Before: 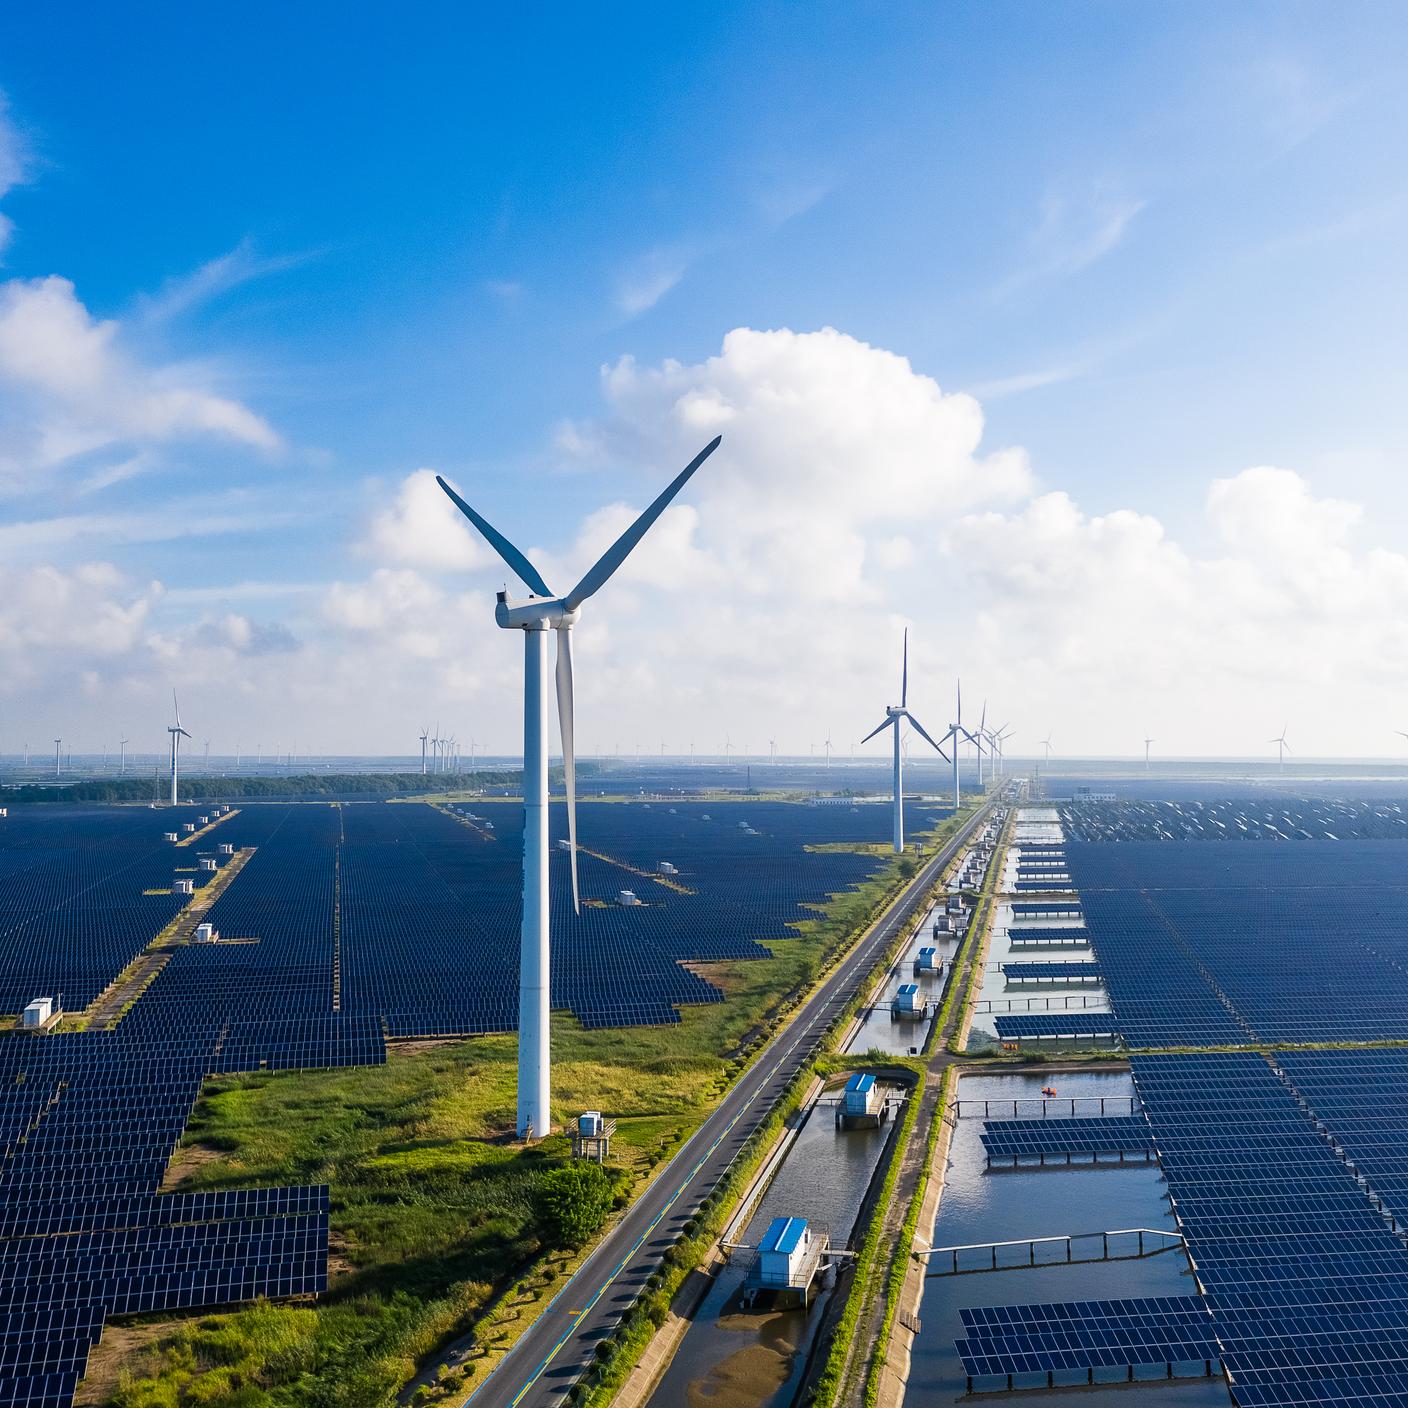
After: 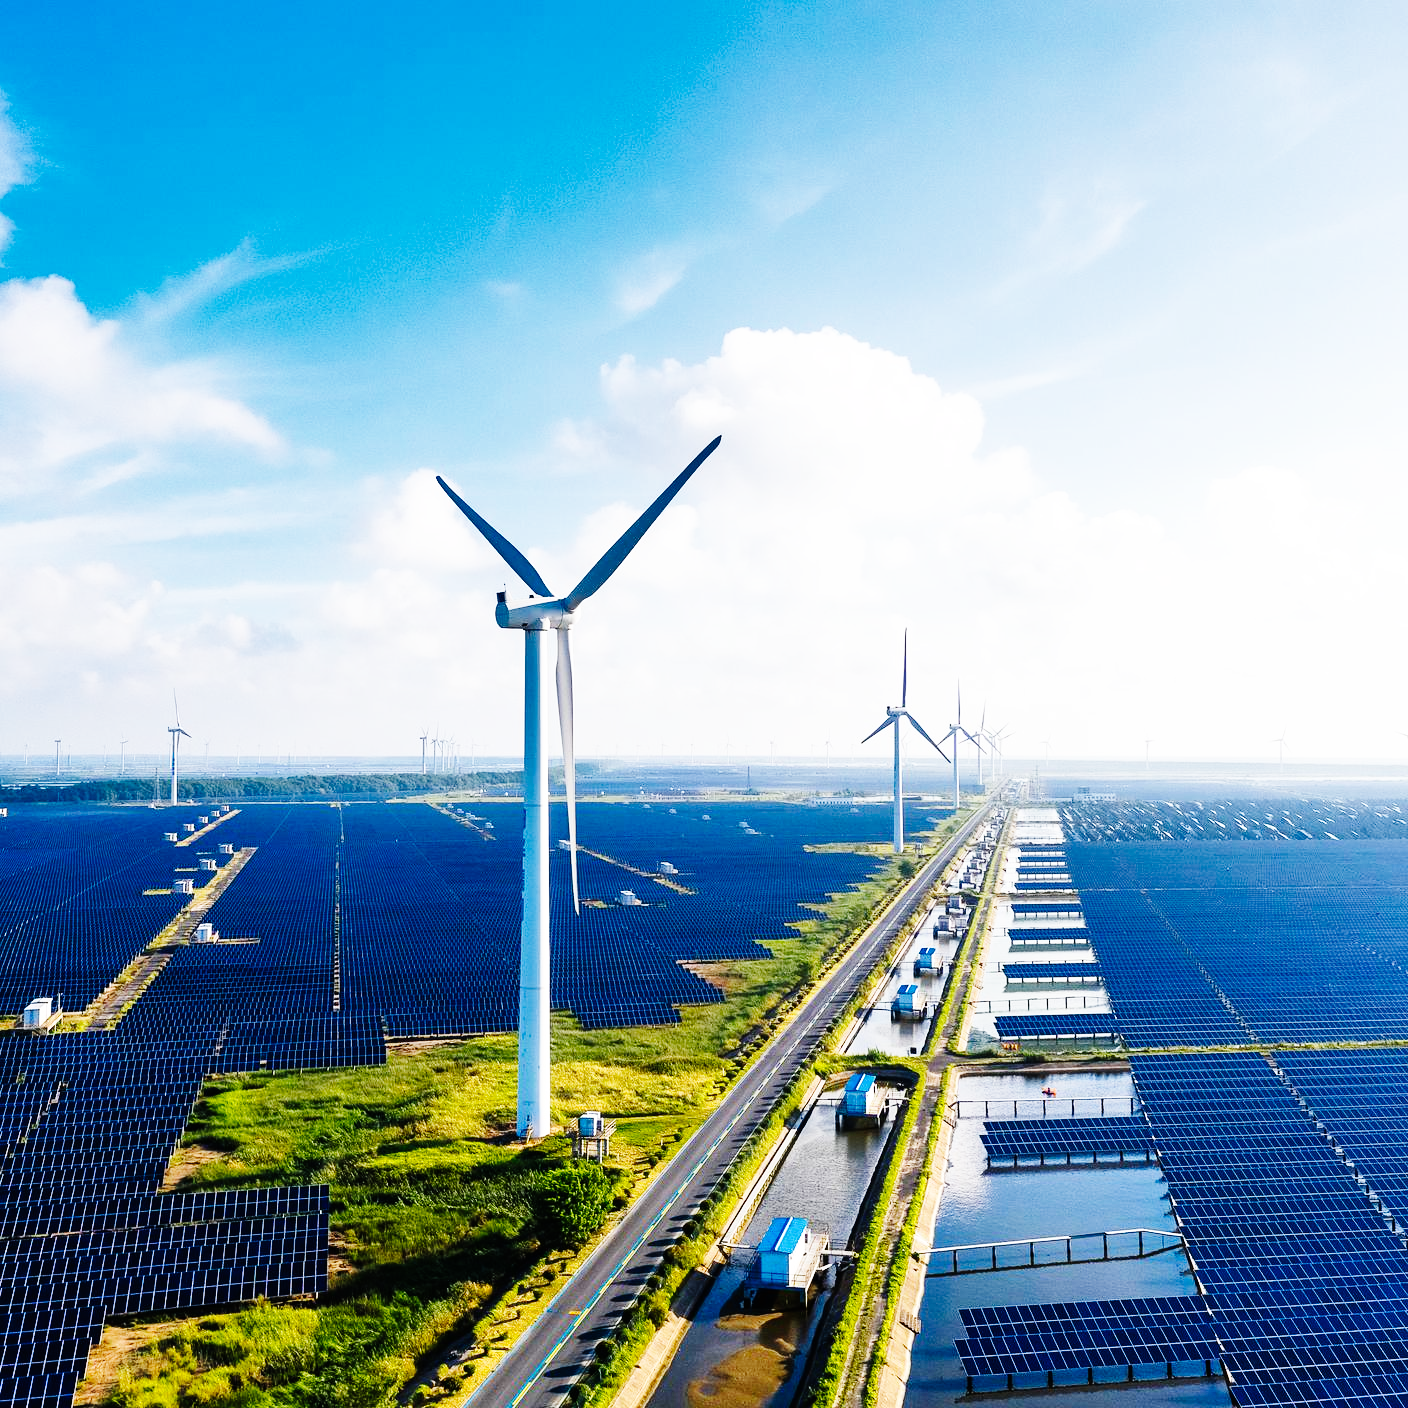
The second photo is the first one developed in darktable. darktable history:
base curve: curves: ch0 [(0, 0) (0, 0) (0.002, 0.001) (0.008, 0.003) (0.019, 0.011) (0.037, 0.037) (0.064, 0.11) (0.102, 0.232) (0.152, 0.379) (0.216, 0.524) (0.296, 0.665) (0.394, 0.789) (0.512, 0.881) (0.651, 0.945) (0.813, 0.986) (1, 1)], preserve colors none
shadows and highlights: radius 265.95, soften with gaussian
